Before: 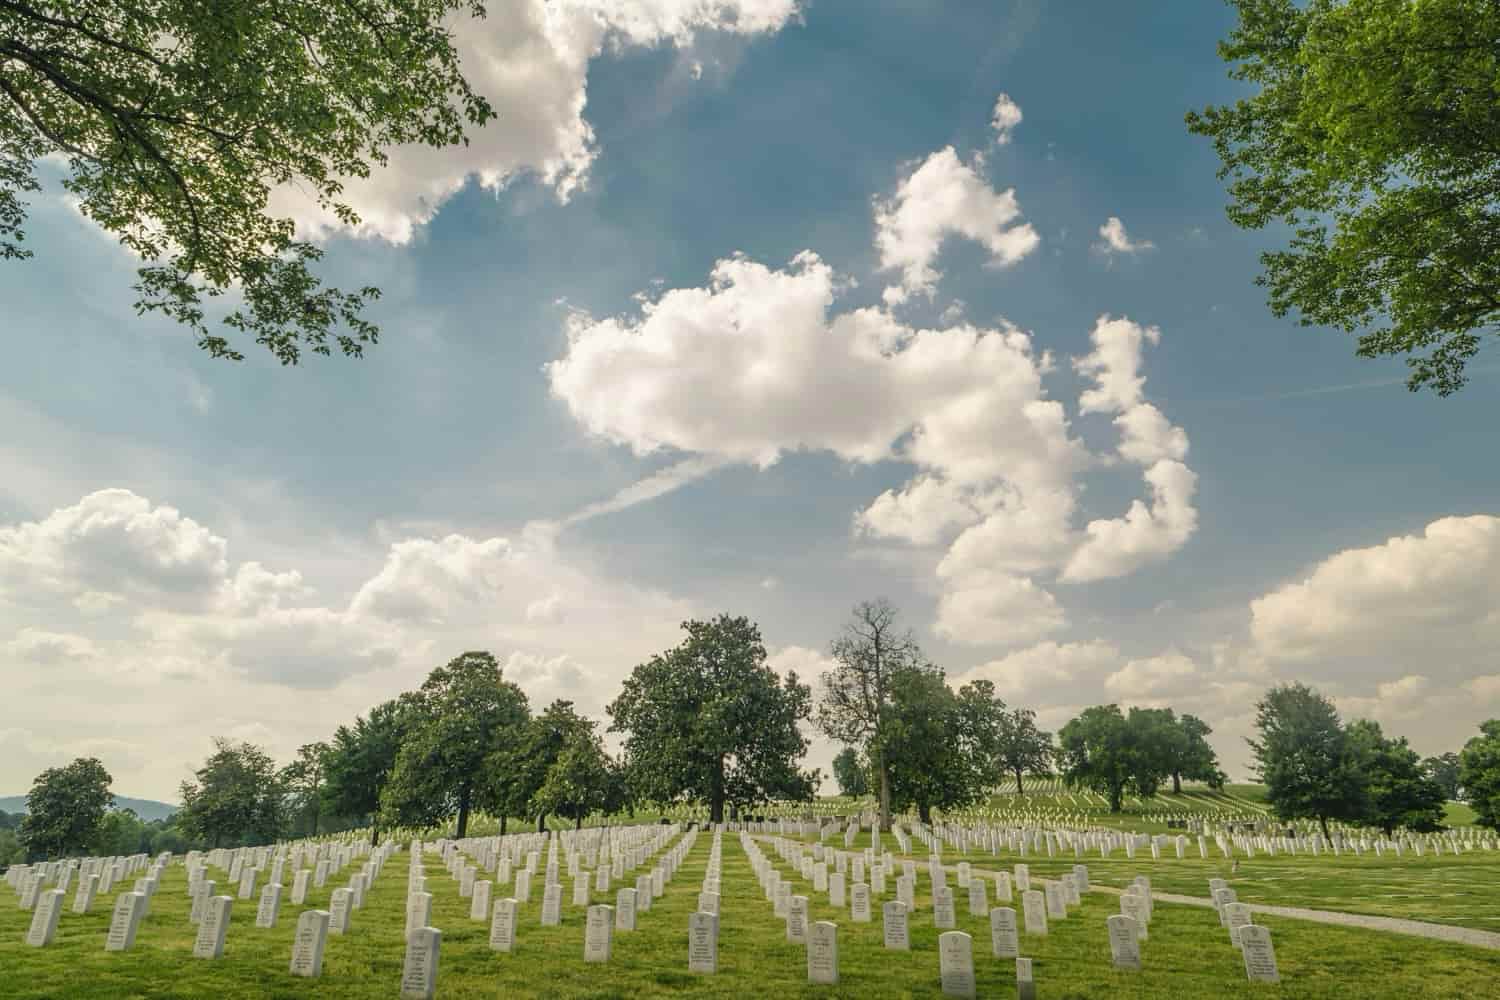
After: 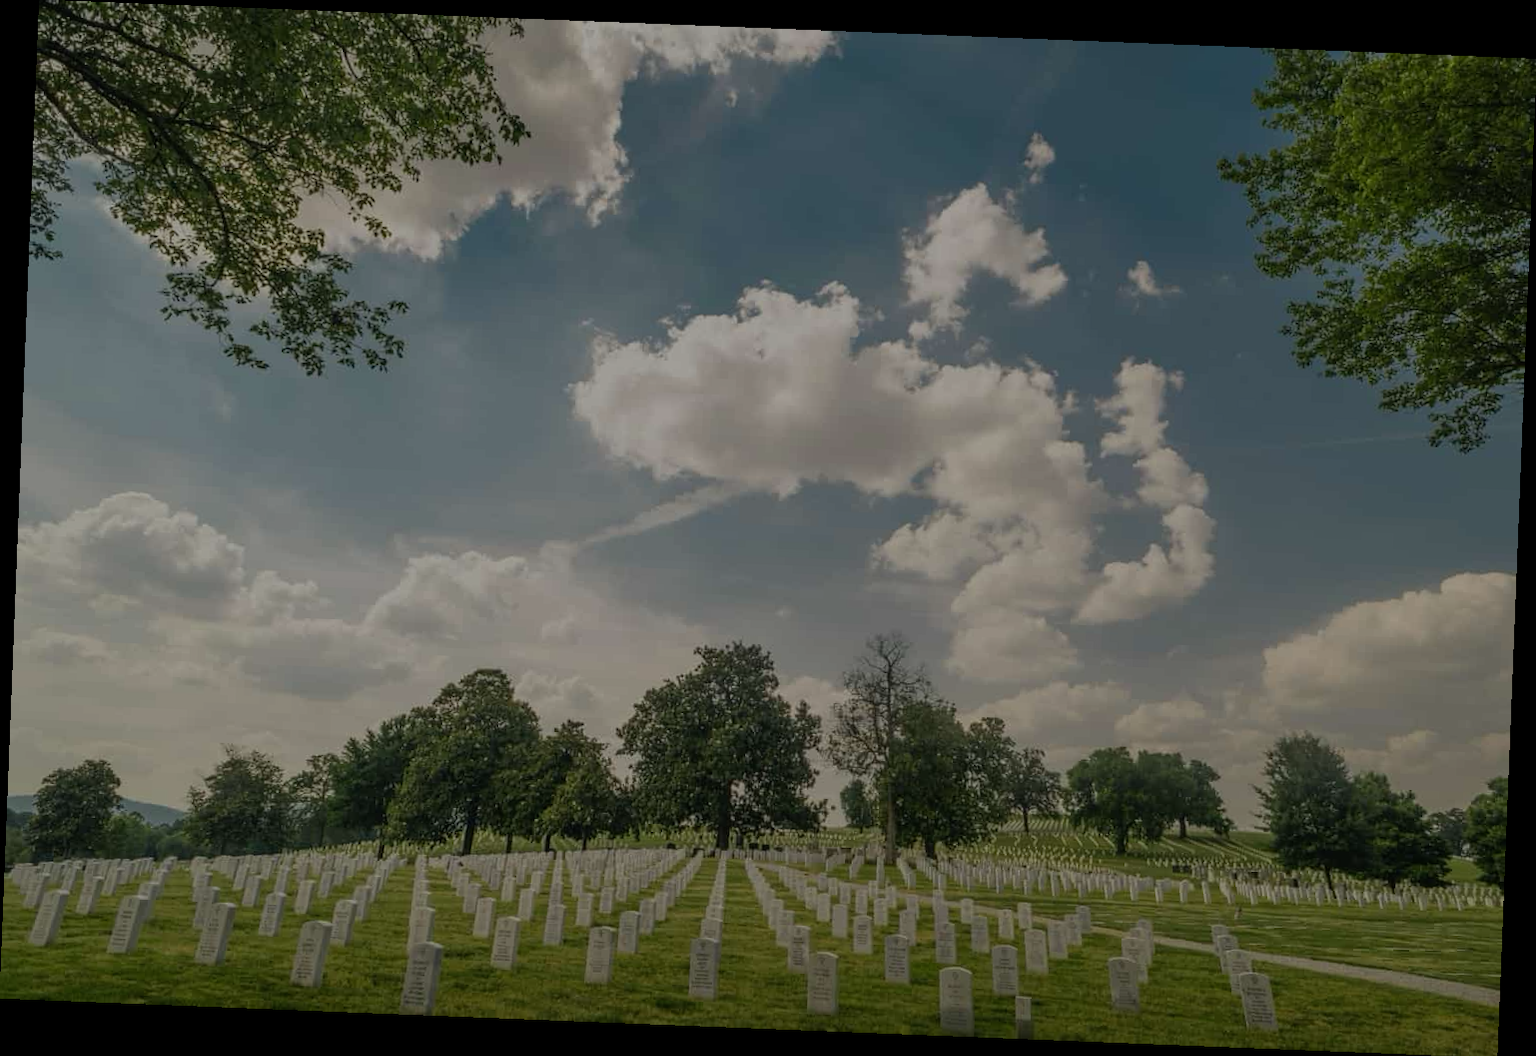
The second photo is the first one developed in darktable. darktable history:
rotate and perspective: rotation 2.27°, automatic cropping off
exposure: exposure -1.468 EV, compensate highlight preservation false
